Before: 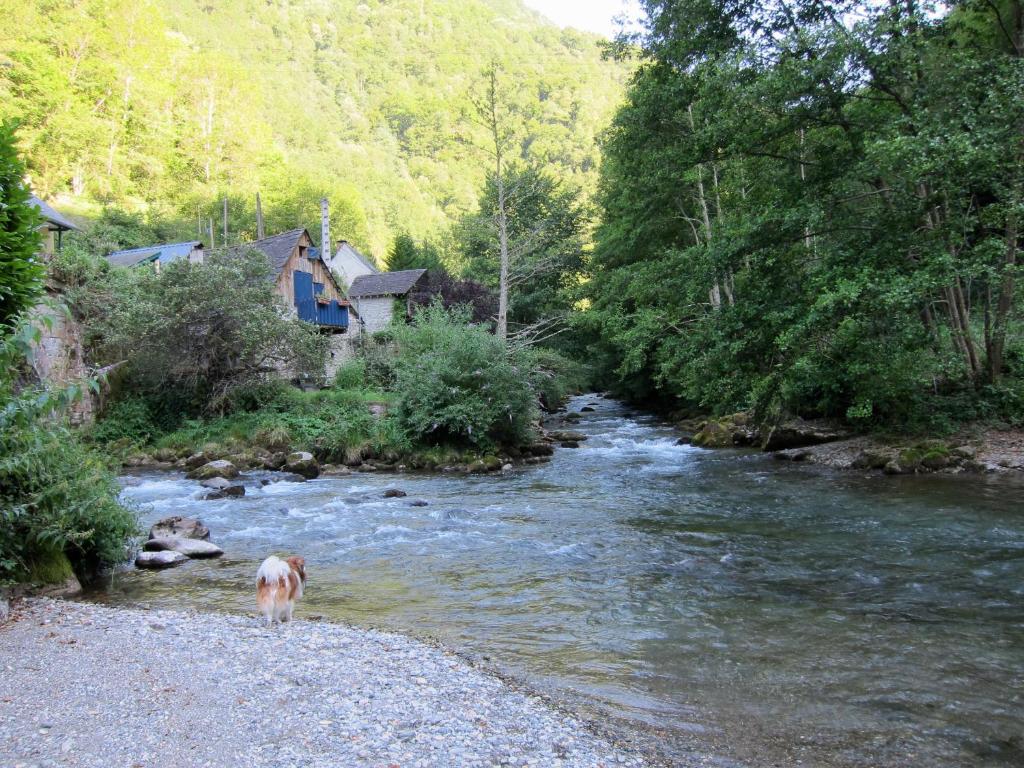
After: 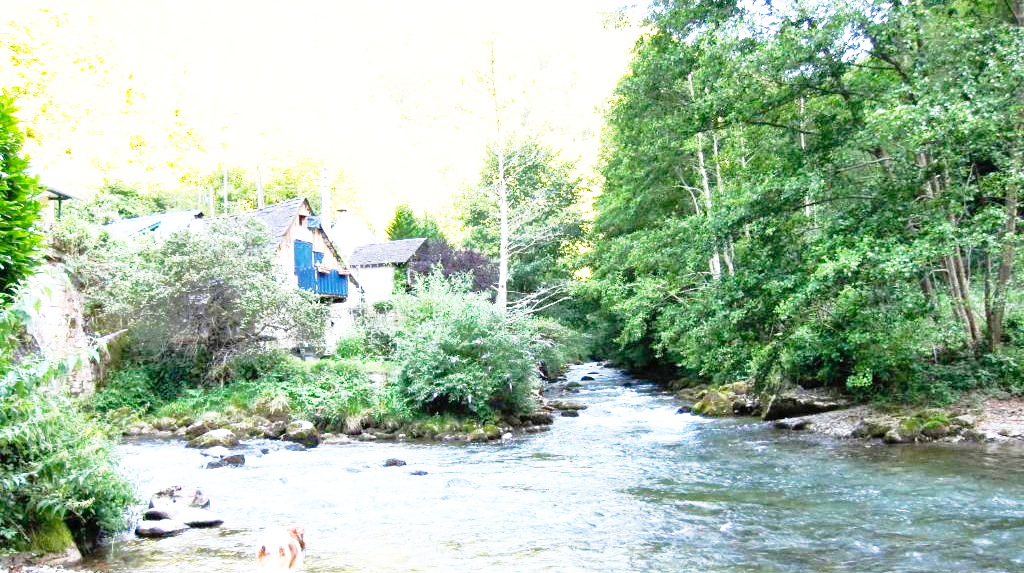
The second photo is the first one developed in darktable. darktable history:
base curve: curves: ch0 [(0, 0) (0.012, 0.01) (0.073, 0.168) (0.31, 0.711) (0.645, 0.957) (1, 1)], preserve colors none
crop: top 4.162%, bottom 21.132%
shadows and highlights: on, module defaults
exposure: black level correction 0, exposure 1.284 EV, compensate highlight preservation false
